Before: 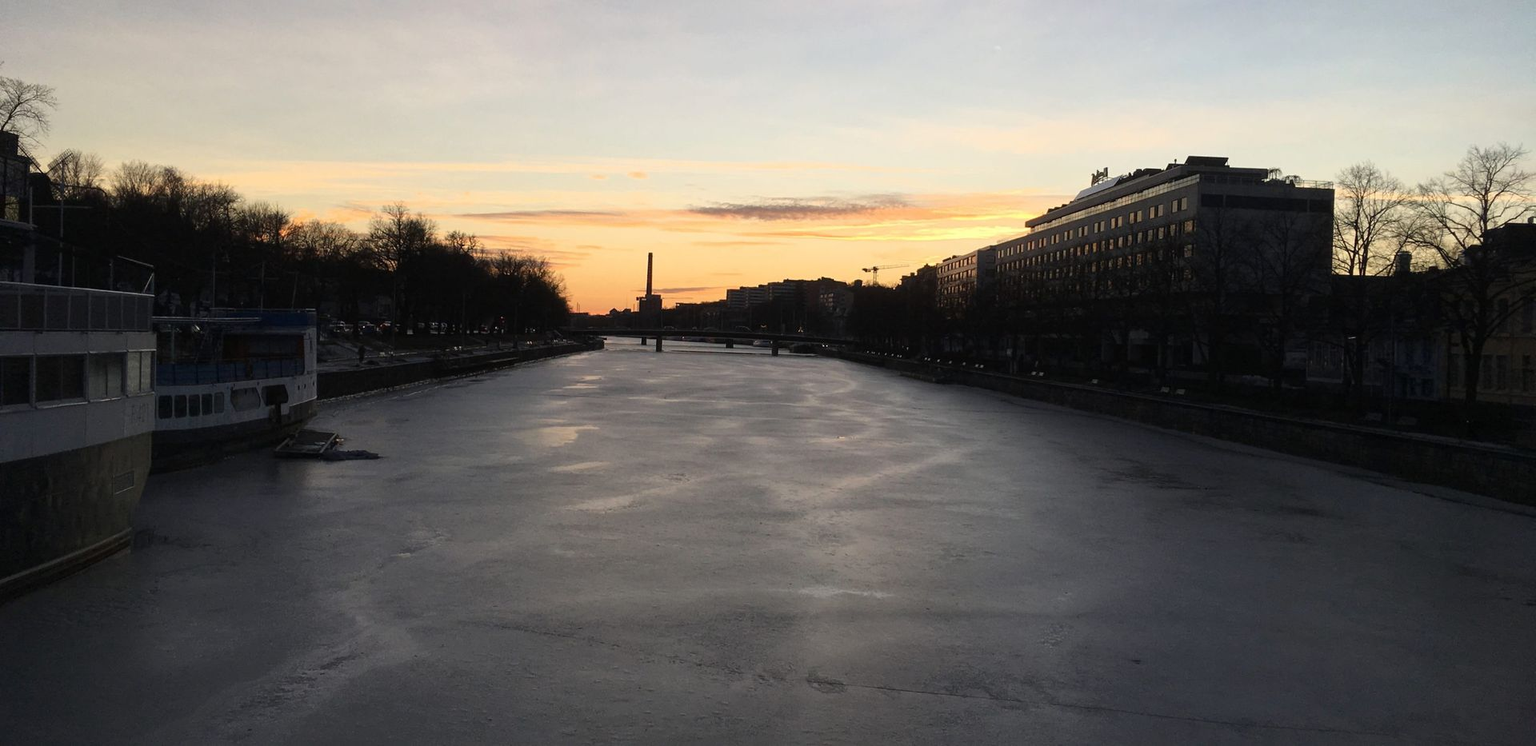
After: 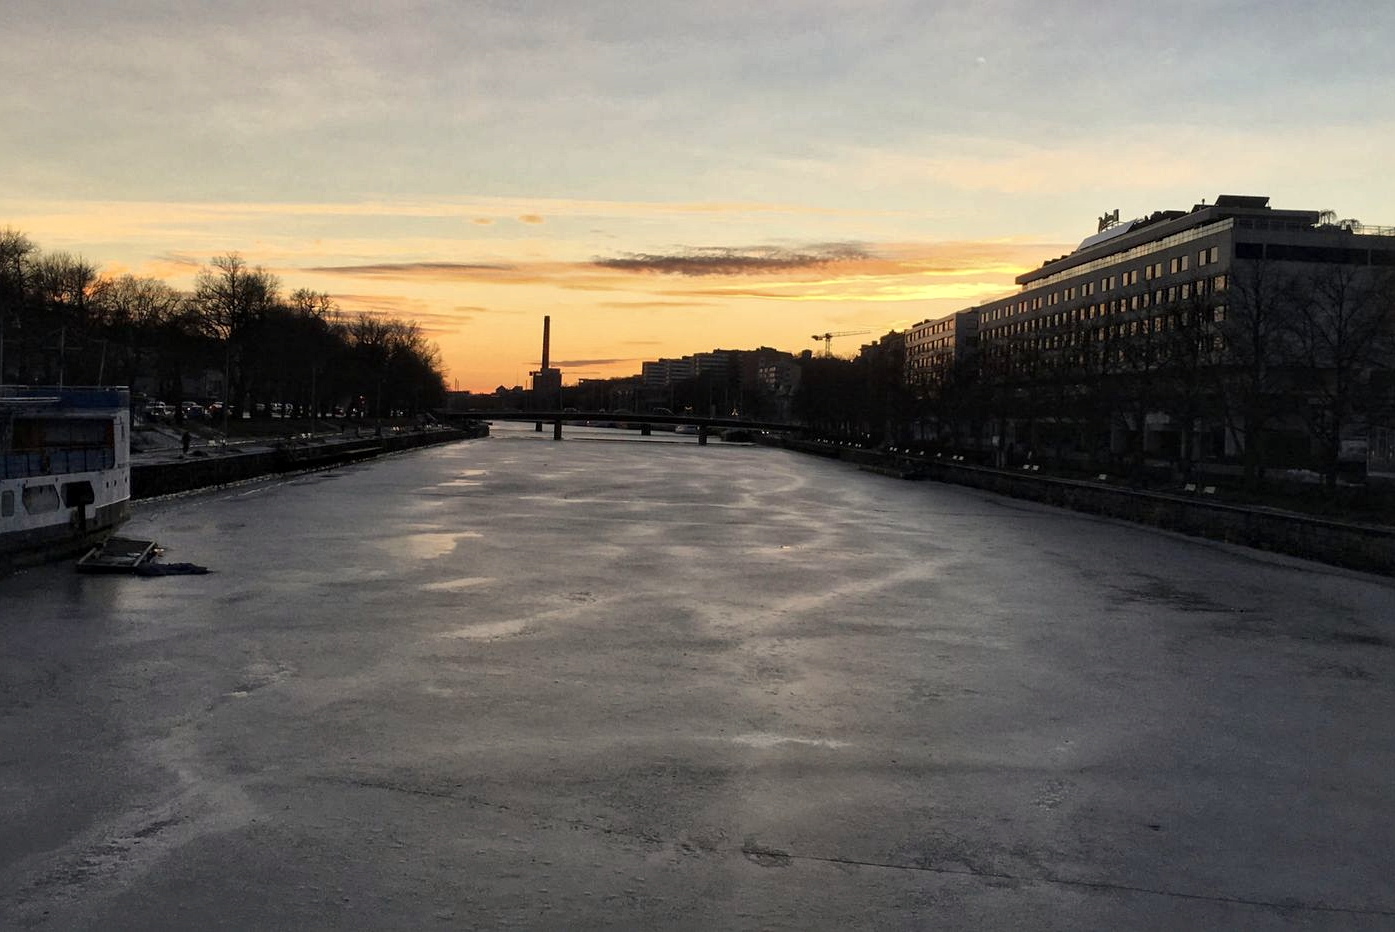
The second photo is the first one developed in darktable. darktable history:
local contrast: mode bilateral grid, contrast 19, coarseness 20, detail 150%, midtone range 0.2
crop: left 13.891%, top 0%, right 13.438%
color correction: highlights b* 3.05
shadows and highlights: shadows 43.41, white point adjustment -1.5, soften with gaussian
